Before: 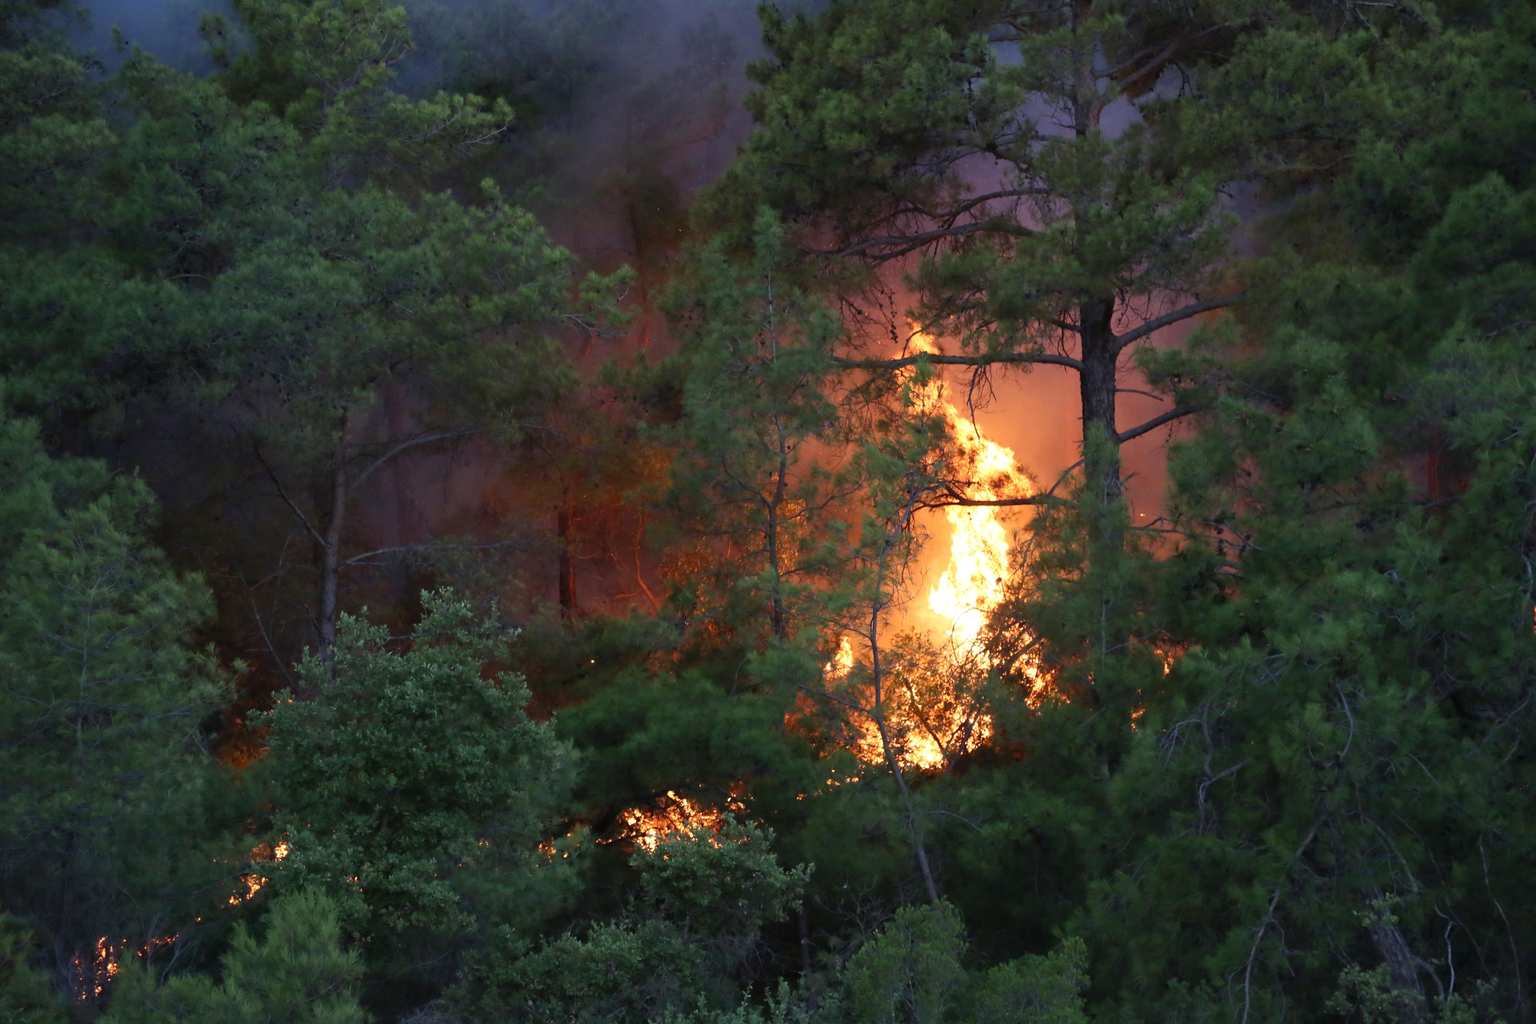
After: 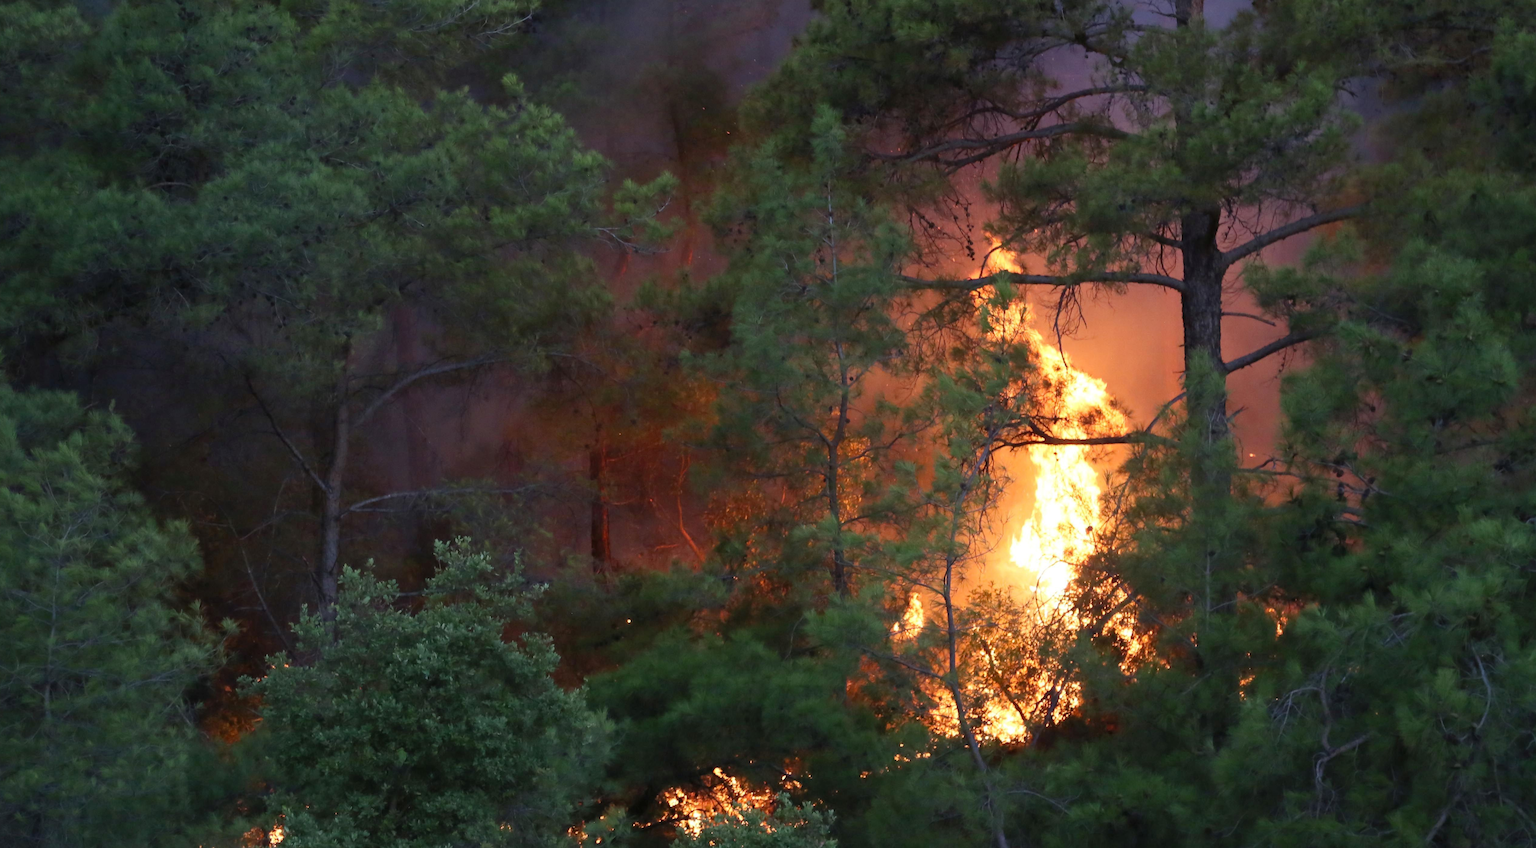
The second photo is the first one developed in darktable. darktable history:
crop and rotate: left 2.478%, top 11.106%, right 9.271%, bottom 15.791%
